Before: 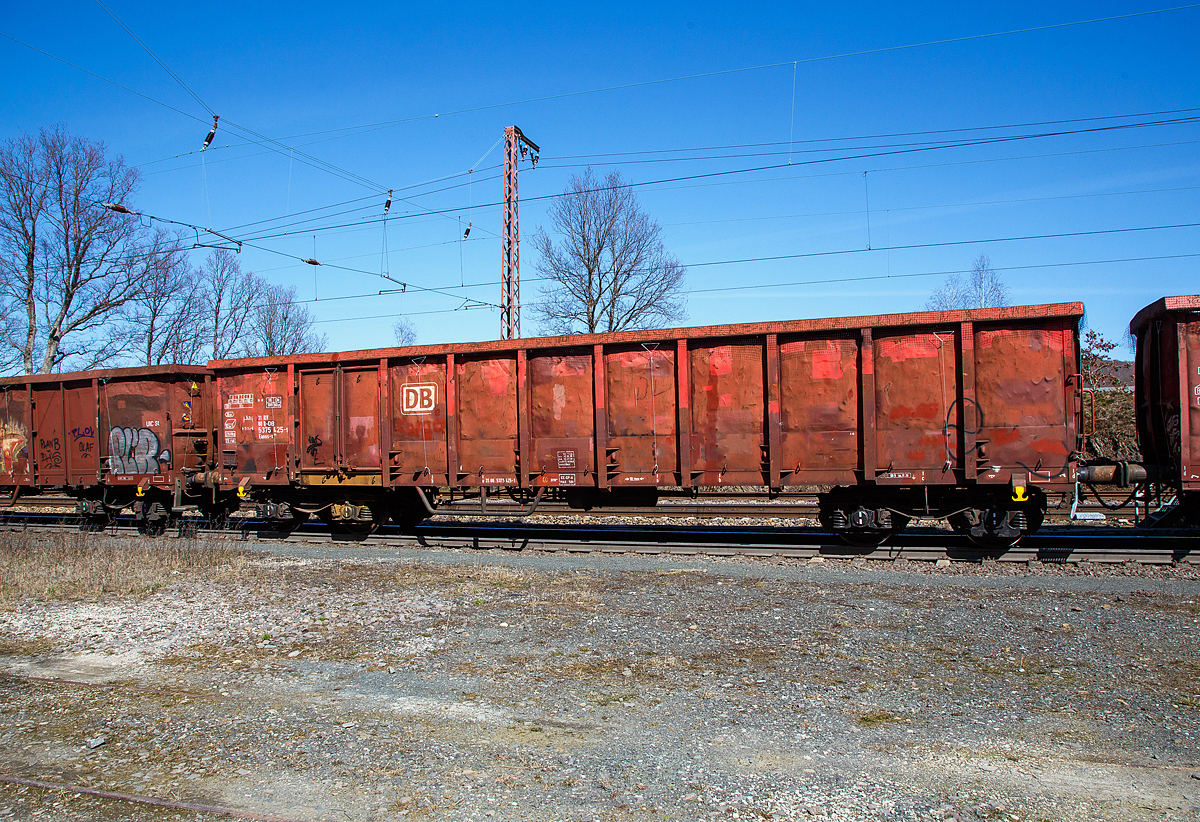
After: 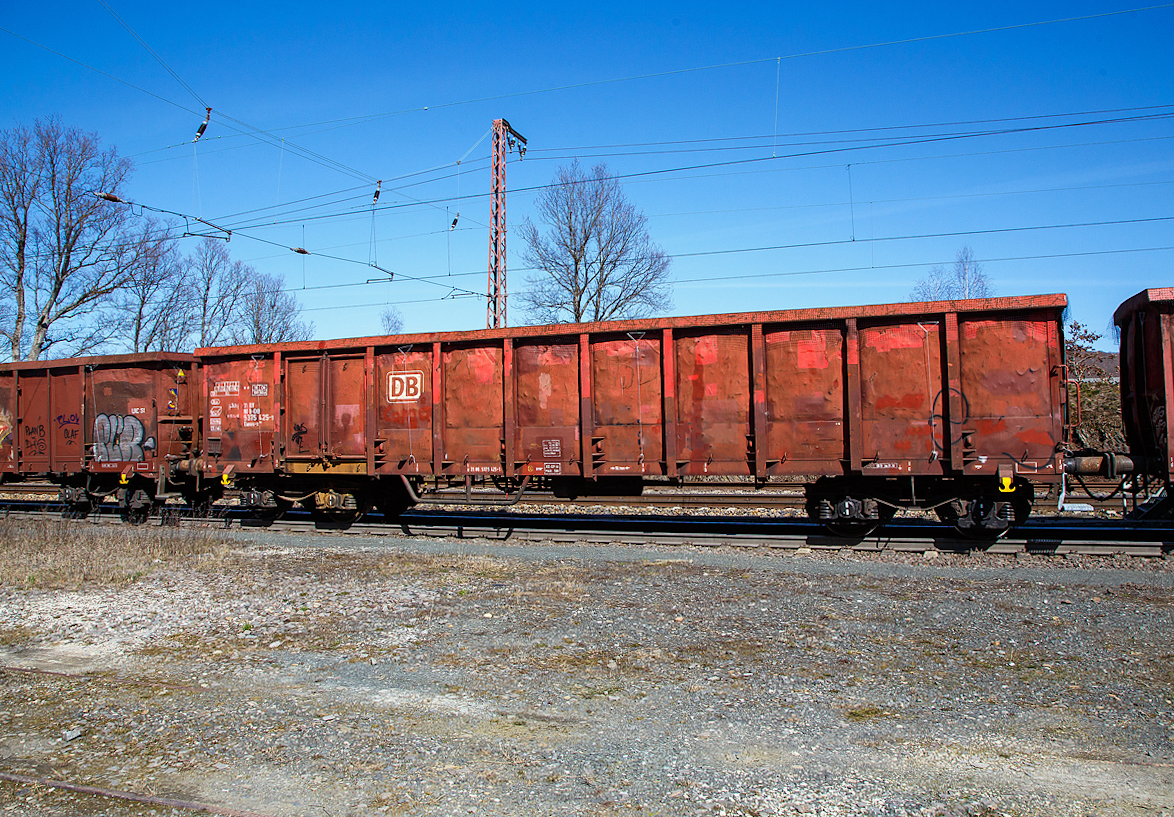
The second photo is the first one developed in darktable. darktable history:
rotate and perspective: rotation 0.226°, lens shift (vertical) -0.042, crop left 0.023, crop right 0.982, crop top 0.006, crop bottom 0.994
